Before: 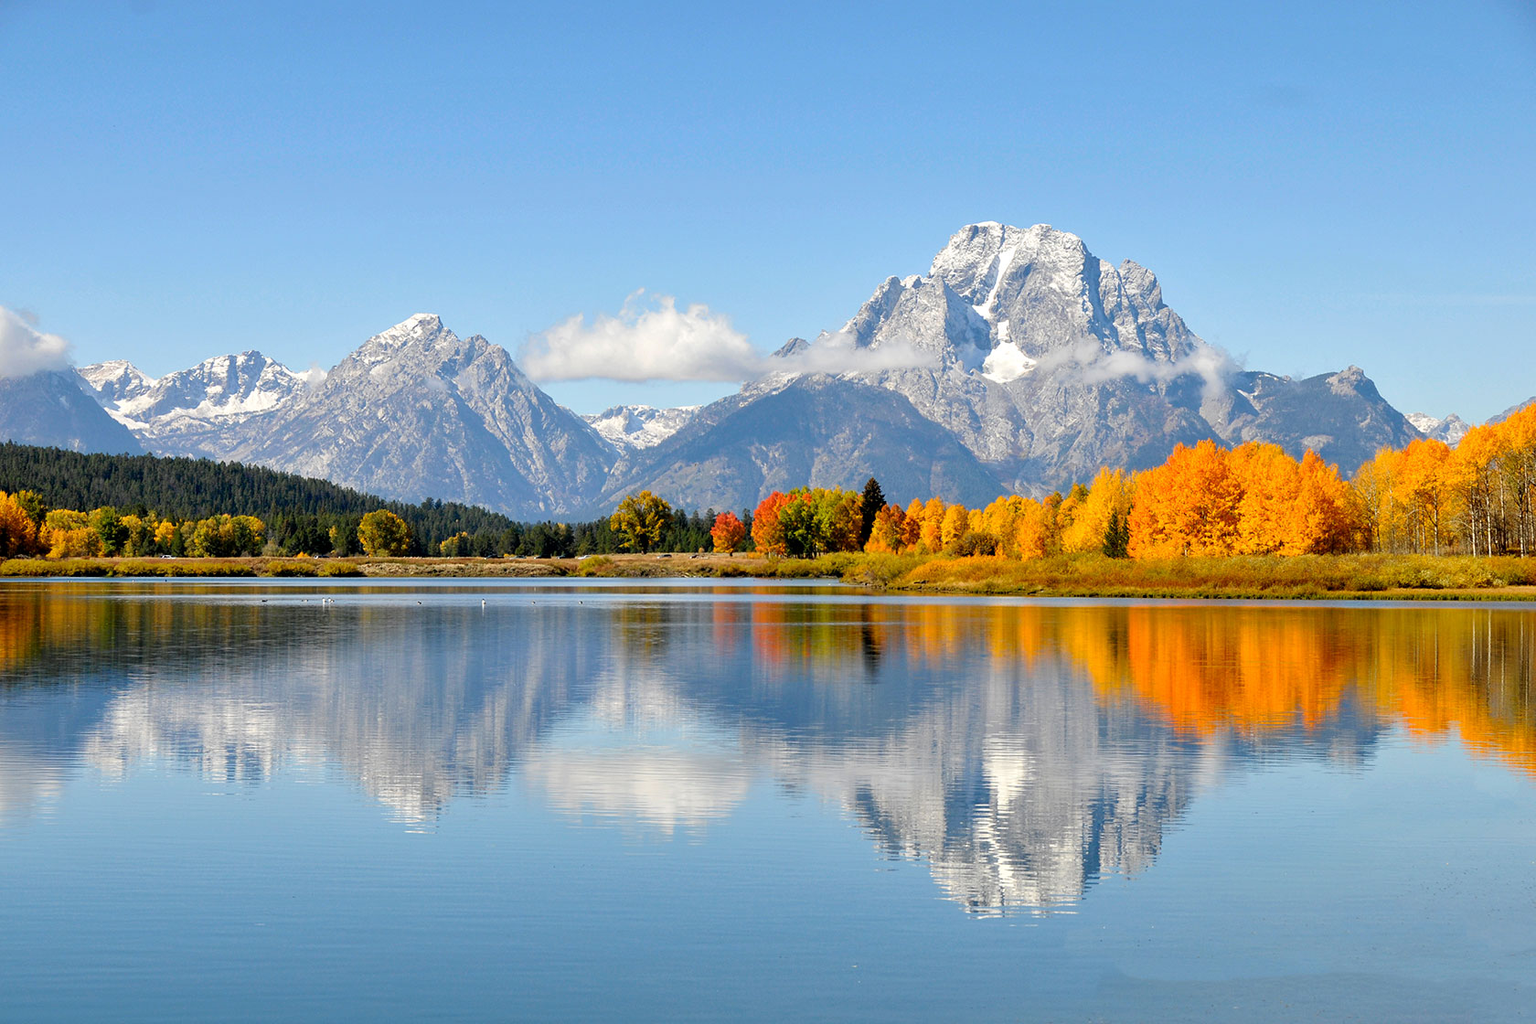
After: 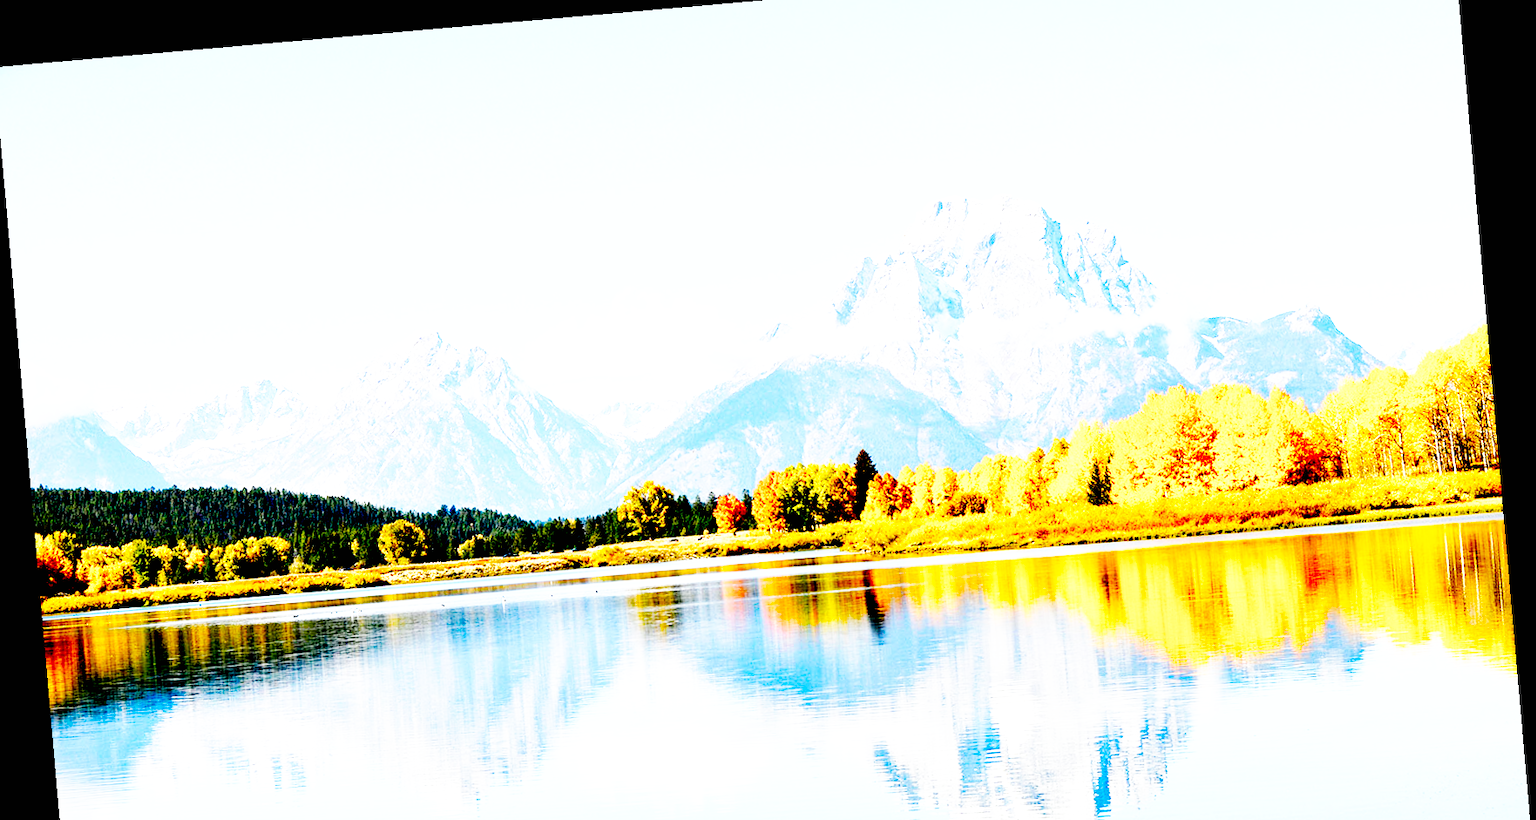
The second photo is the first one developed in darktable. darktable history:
crop: left 0.387%, top 5.469%, bottom 19.809%
color balance rgb: linear chroma grading › shadows 32%, linear chroma grading › global chroma -2%, linear chroma grading › mid-tones 4%, perceptual saturation grading › global saturation -2%, perceptual saturation grading › highlights -8%, perceptual saturation grading › mid-tones 8%, perceptual saturation grading › shadows 4%, perceptual brilliance grading › highlights 8%, perceptual brilliance grading › mid-tones 4%, perceptual brilliance grading › shadows 2%, global vibrance 16%, saturation formula JzAzBz (2021)
exposure: black level correction 0.035, exposure 0.9 EV, compensate highlight preservation false
white balance: red 0.988, blue 1.017
rotate and perspective: rotation -4.98°, automatic cropping off
base curve: curves: ch0 [(0, 0) (0.007, 0.004) (0.027, 0.03) (0.046, 0.07) (0.207, 0.54) (0.442, 0.872) (0.673, 0.972) (1, 1)], preserve colors none
